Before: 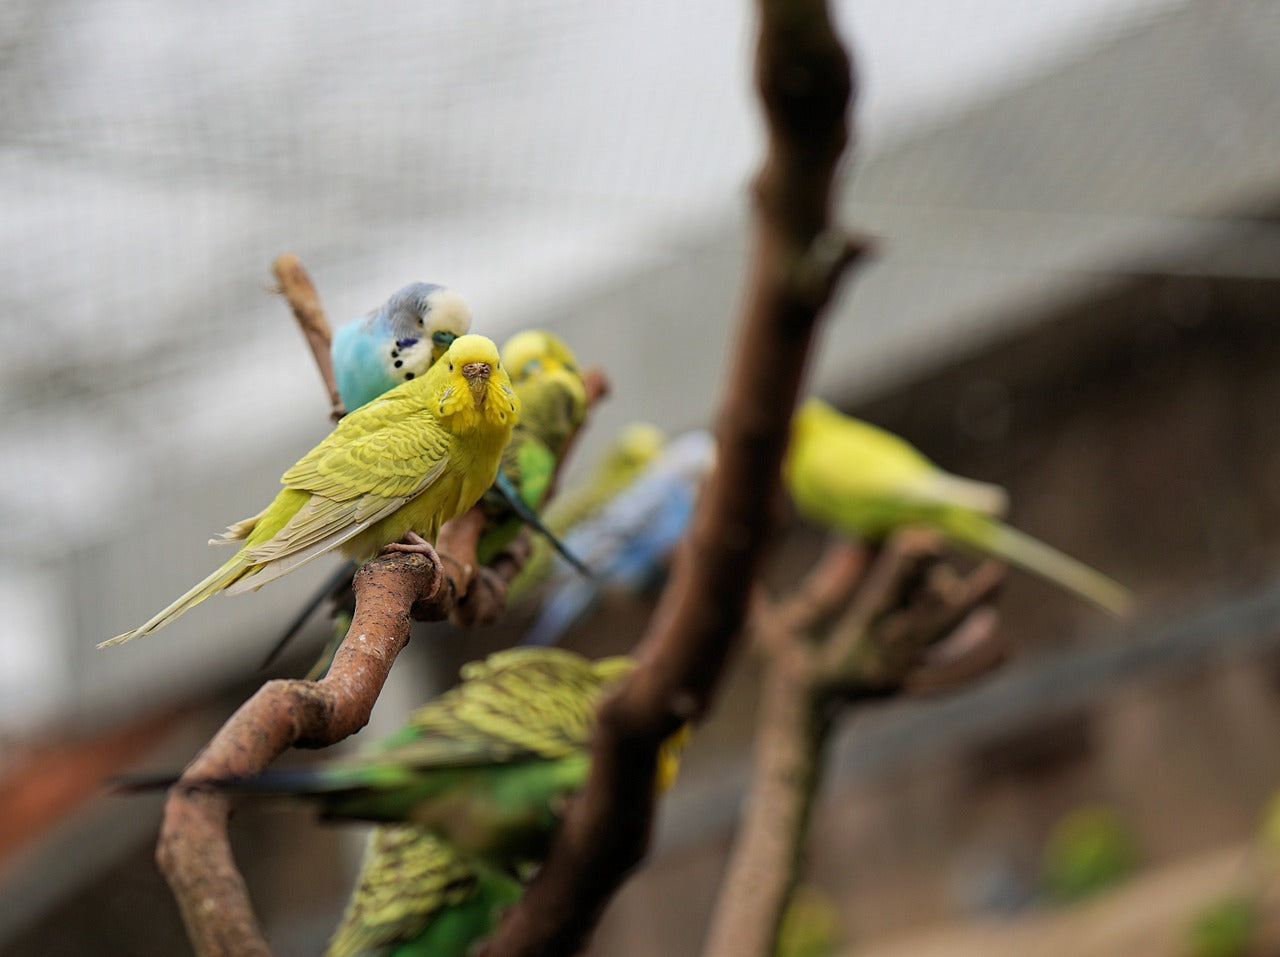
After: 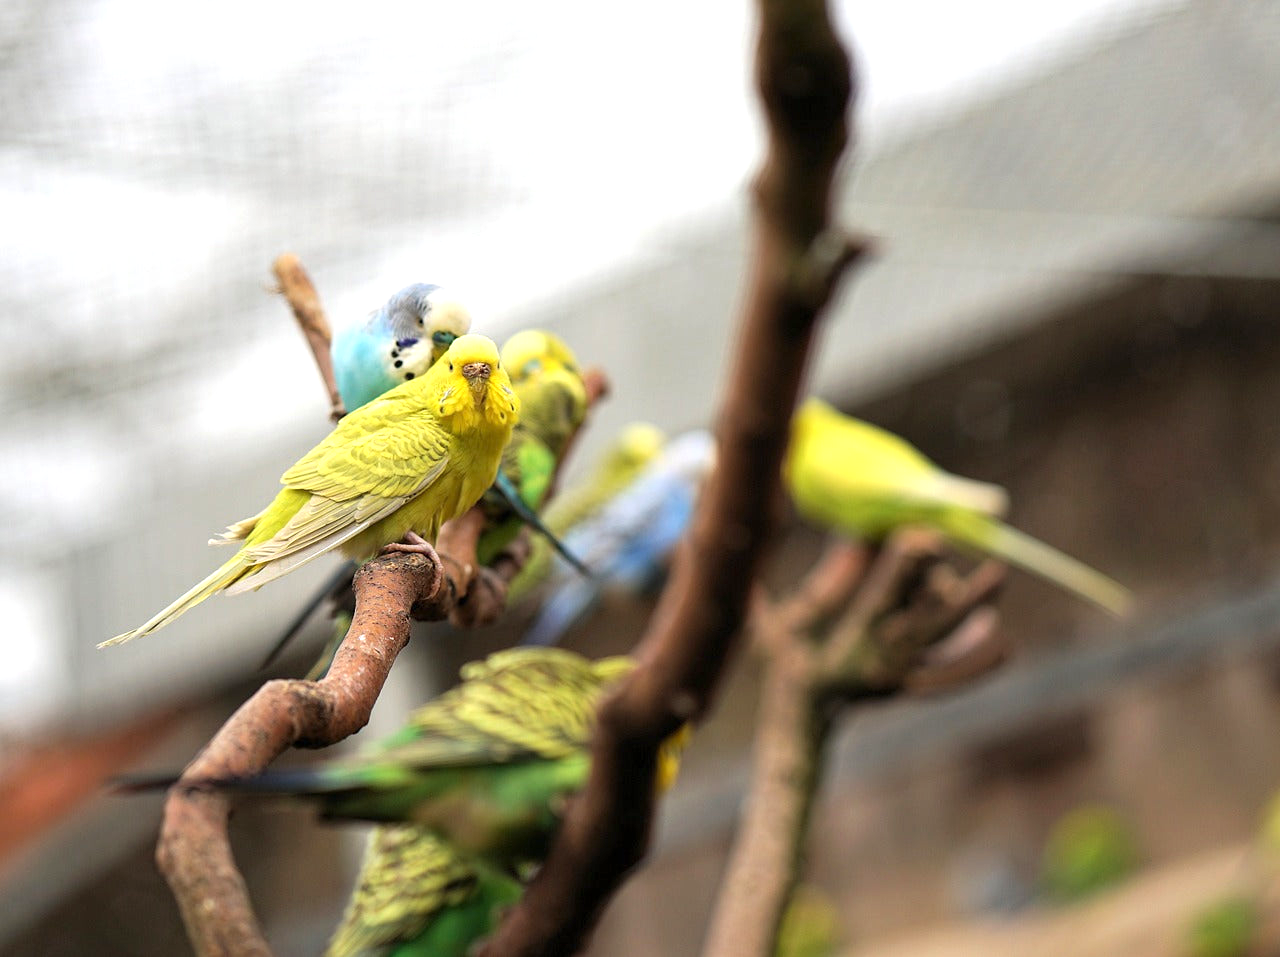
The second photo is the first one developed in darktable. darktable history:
exposure: exposure 0.759 EV, compensate exposure bias true, compensate highlight preservation false
